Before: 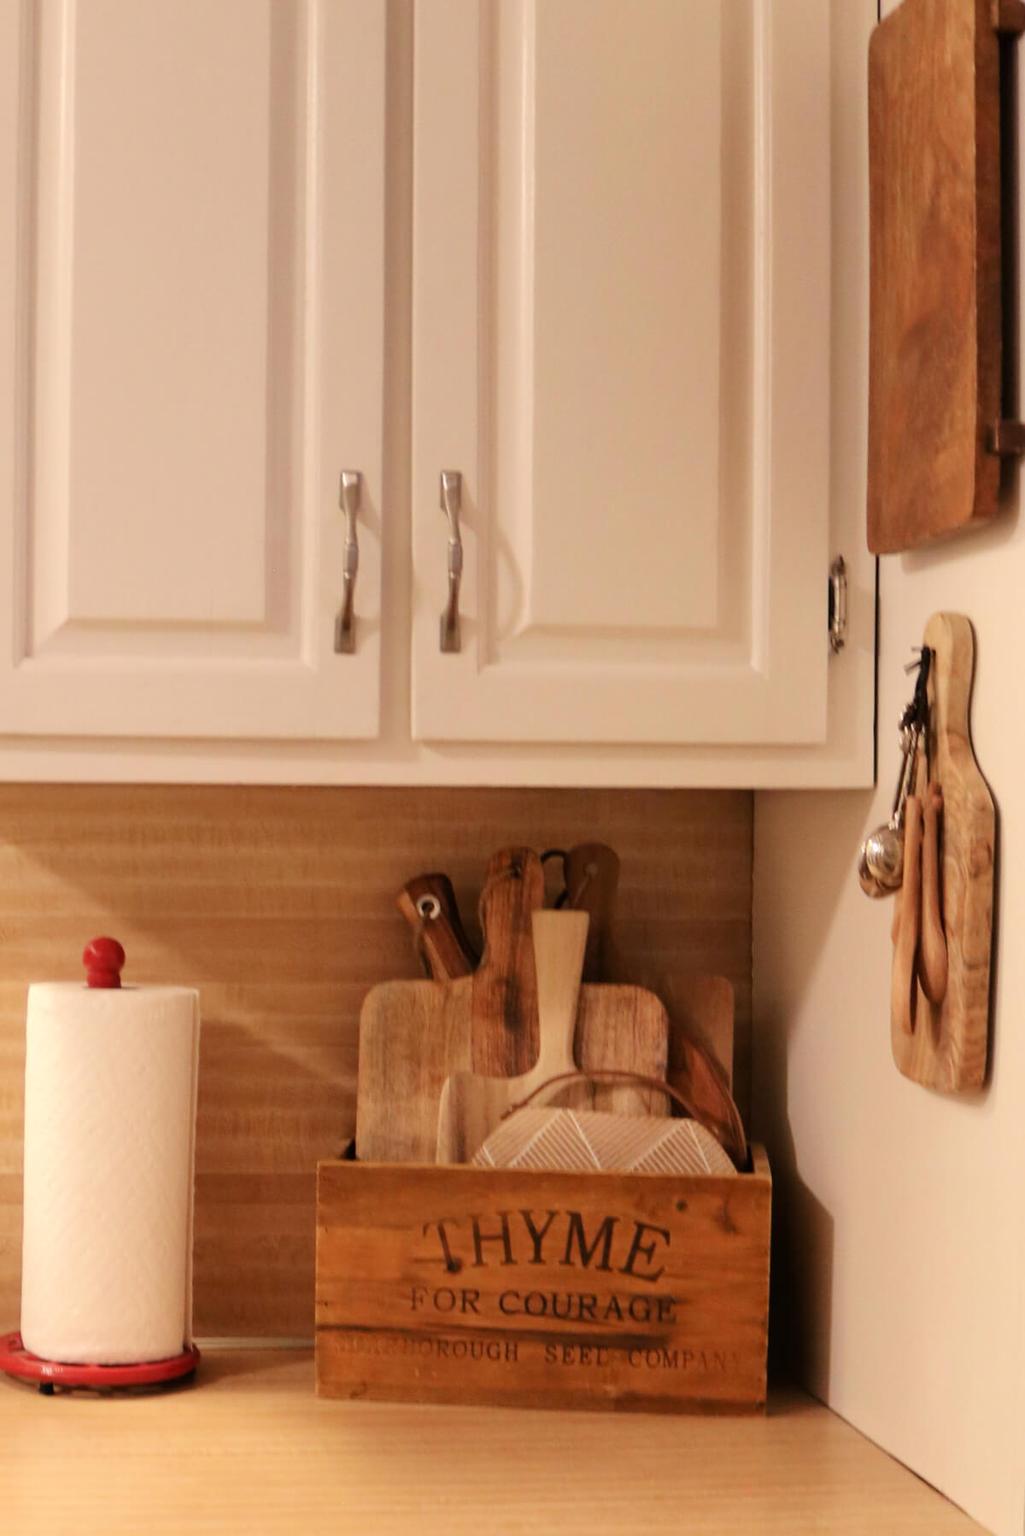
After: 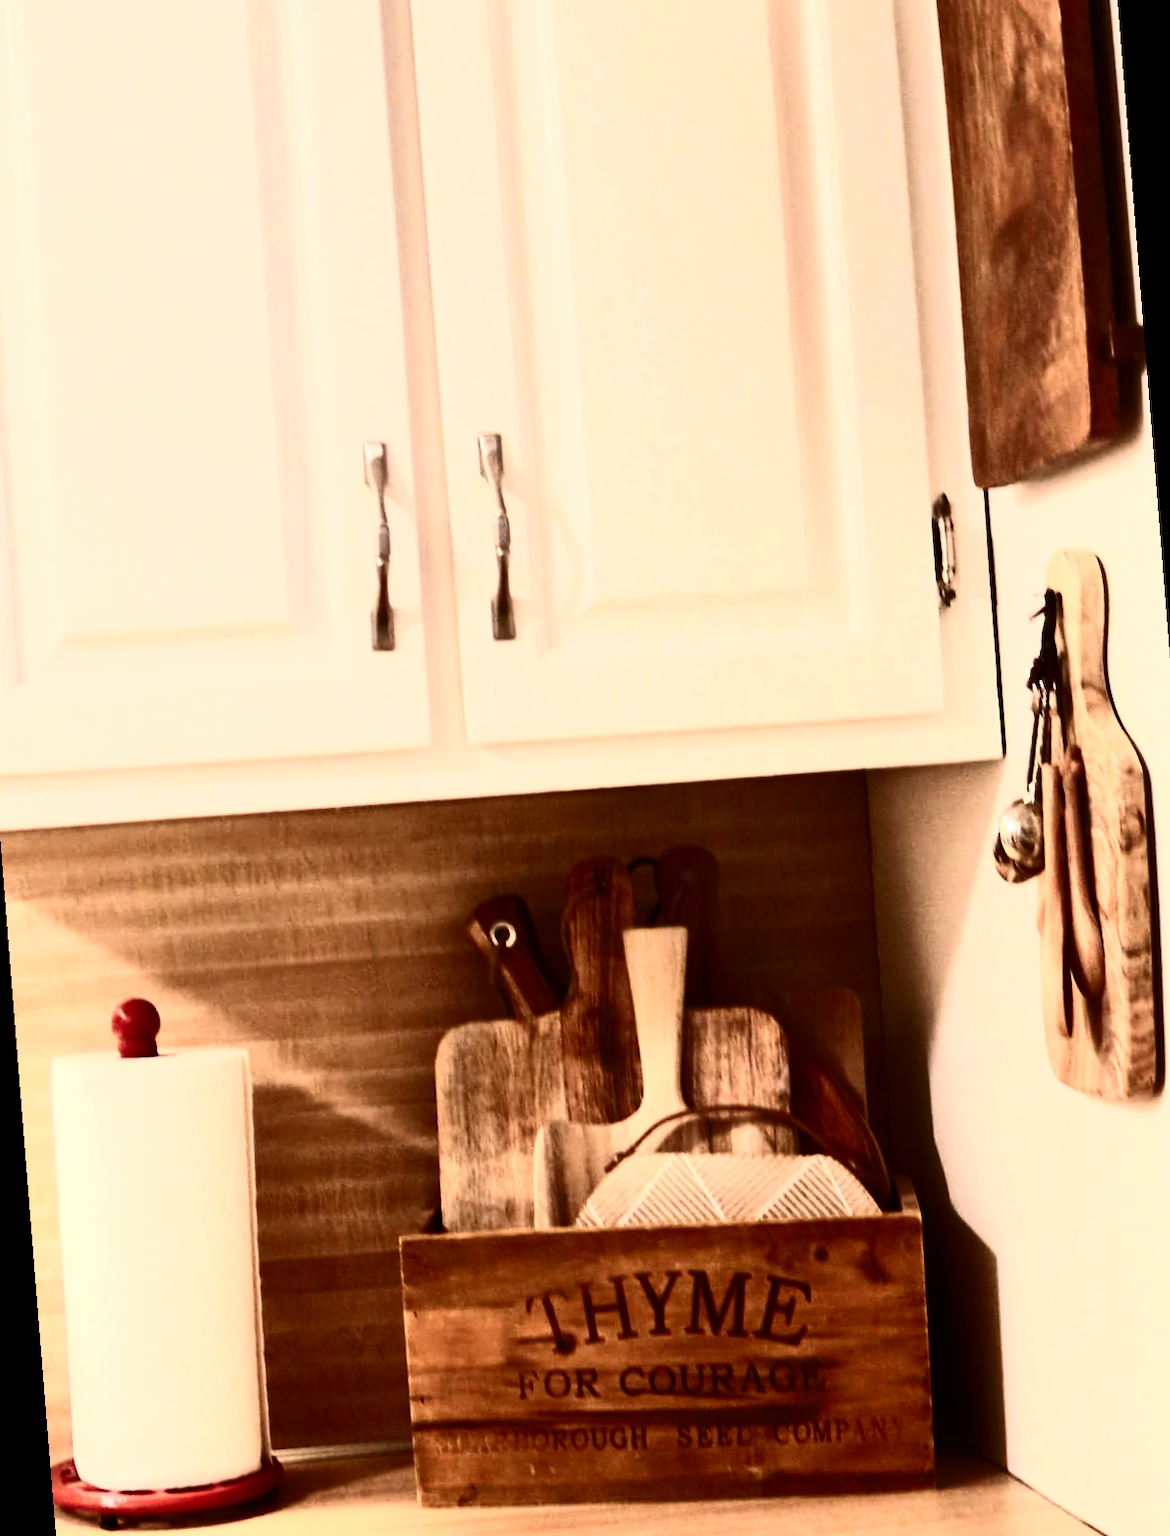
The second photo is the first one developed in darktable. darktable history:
rotate and perspective: rotation -4.57°, crop left 0.054, crop right 0.944, crop top 0.087, crop bottom 0.914
contrast brightness saturation: contrast 0.93, brightness 0.2
